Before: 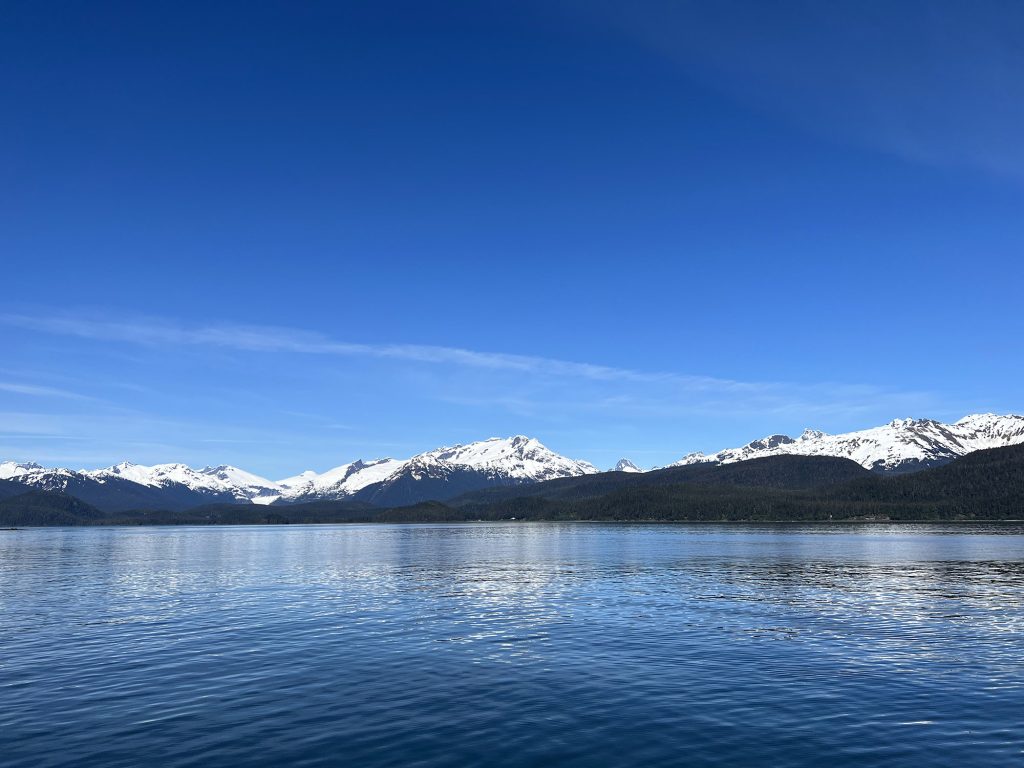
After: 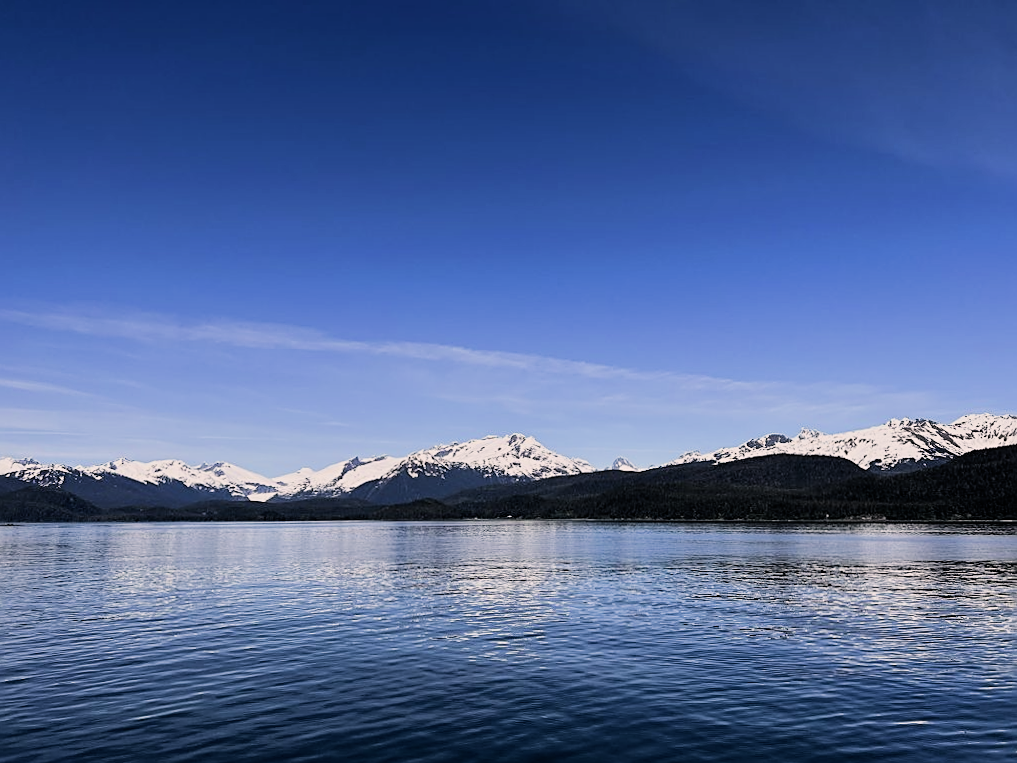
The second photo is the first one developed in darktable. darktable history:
sharpen: on, module defaults
crop and rotate: angle -0.262°
color correction: highlights a* 6.01, highlights b* 4.79
filmic rgb: black relative exposure -5.09 EV, white relative exposure 4 EV, threshold 2.96 EV, hardness 2.89, contrast 1.299, highlights saturation mix -28.79%, enable highlight reconstruction true
